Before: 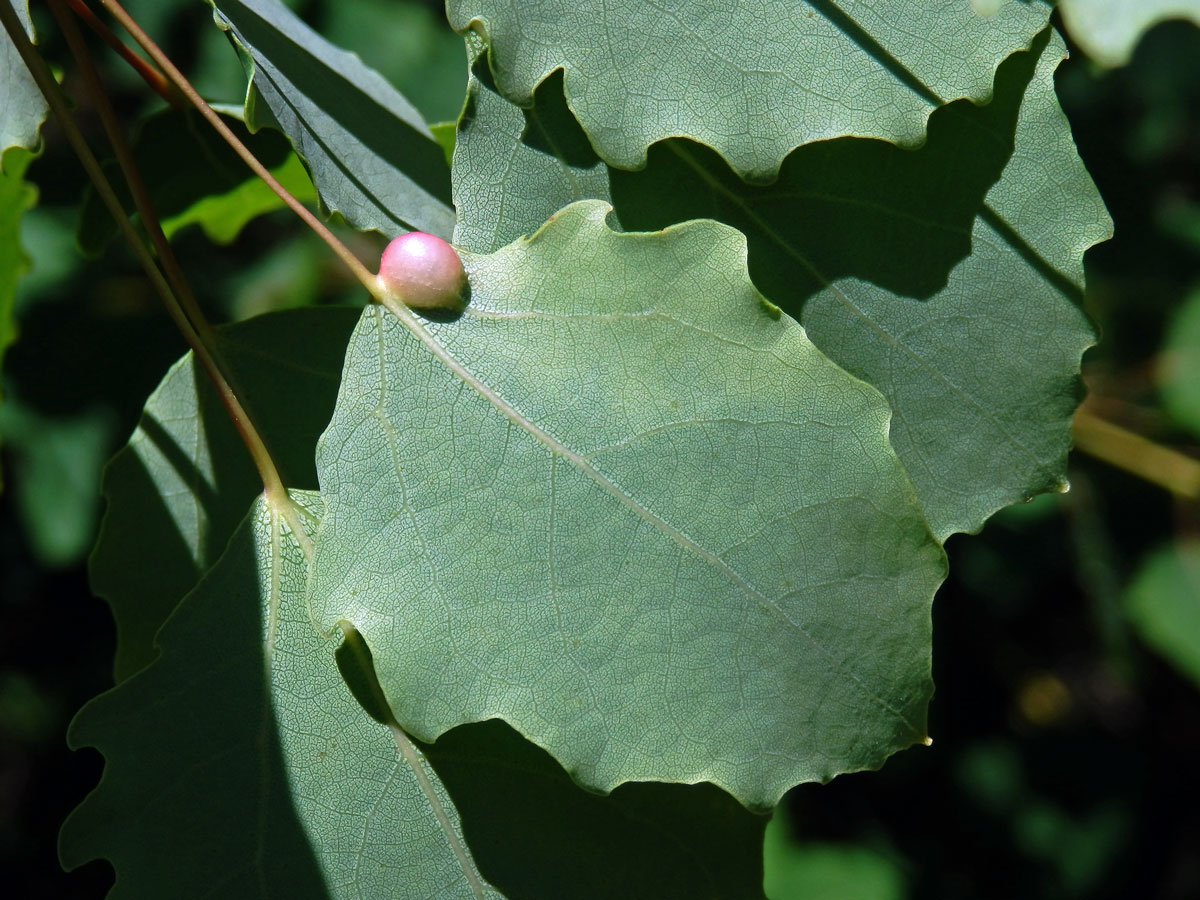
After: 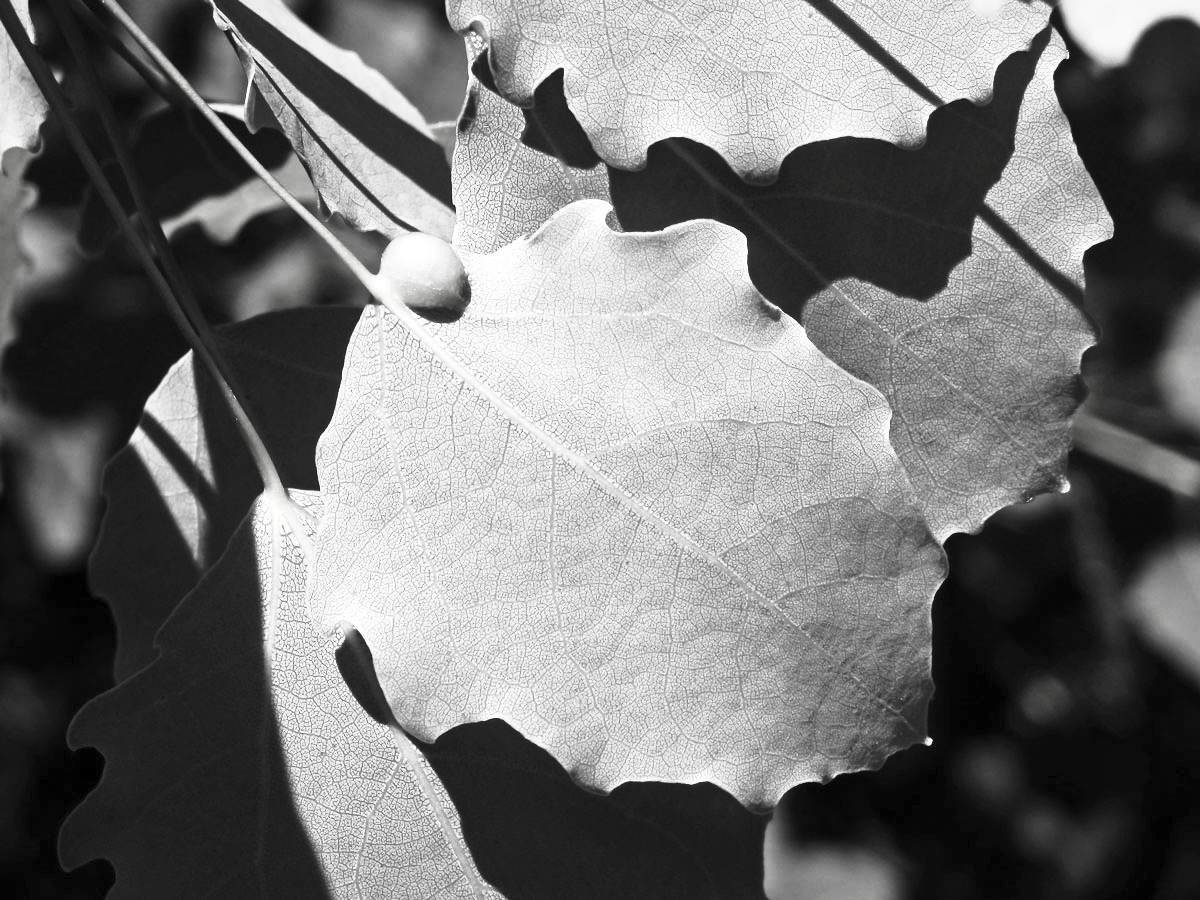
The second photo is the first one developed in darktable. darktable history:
local contrast: mode bilateral grid, contrast 20, coarseness 50, detail 120%, midtone range 0.2
contrast brightness saturation: contrast 0.53, brightness 0.484, saturation -0.981
exposure: compensate highlight preservation false
